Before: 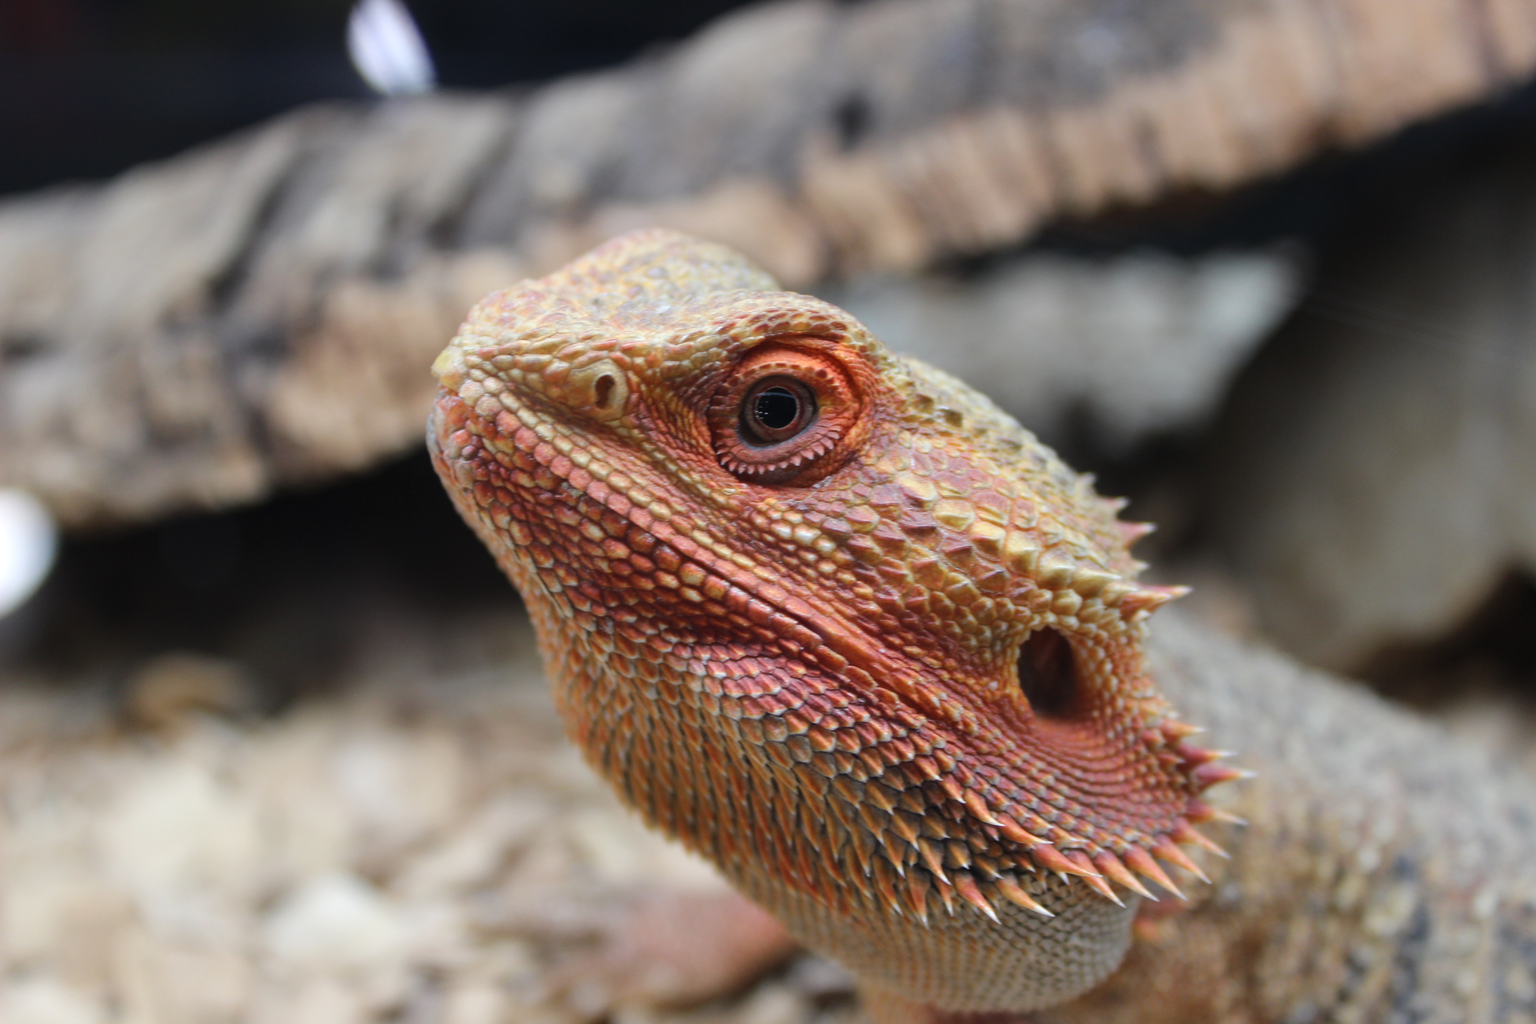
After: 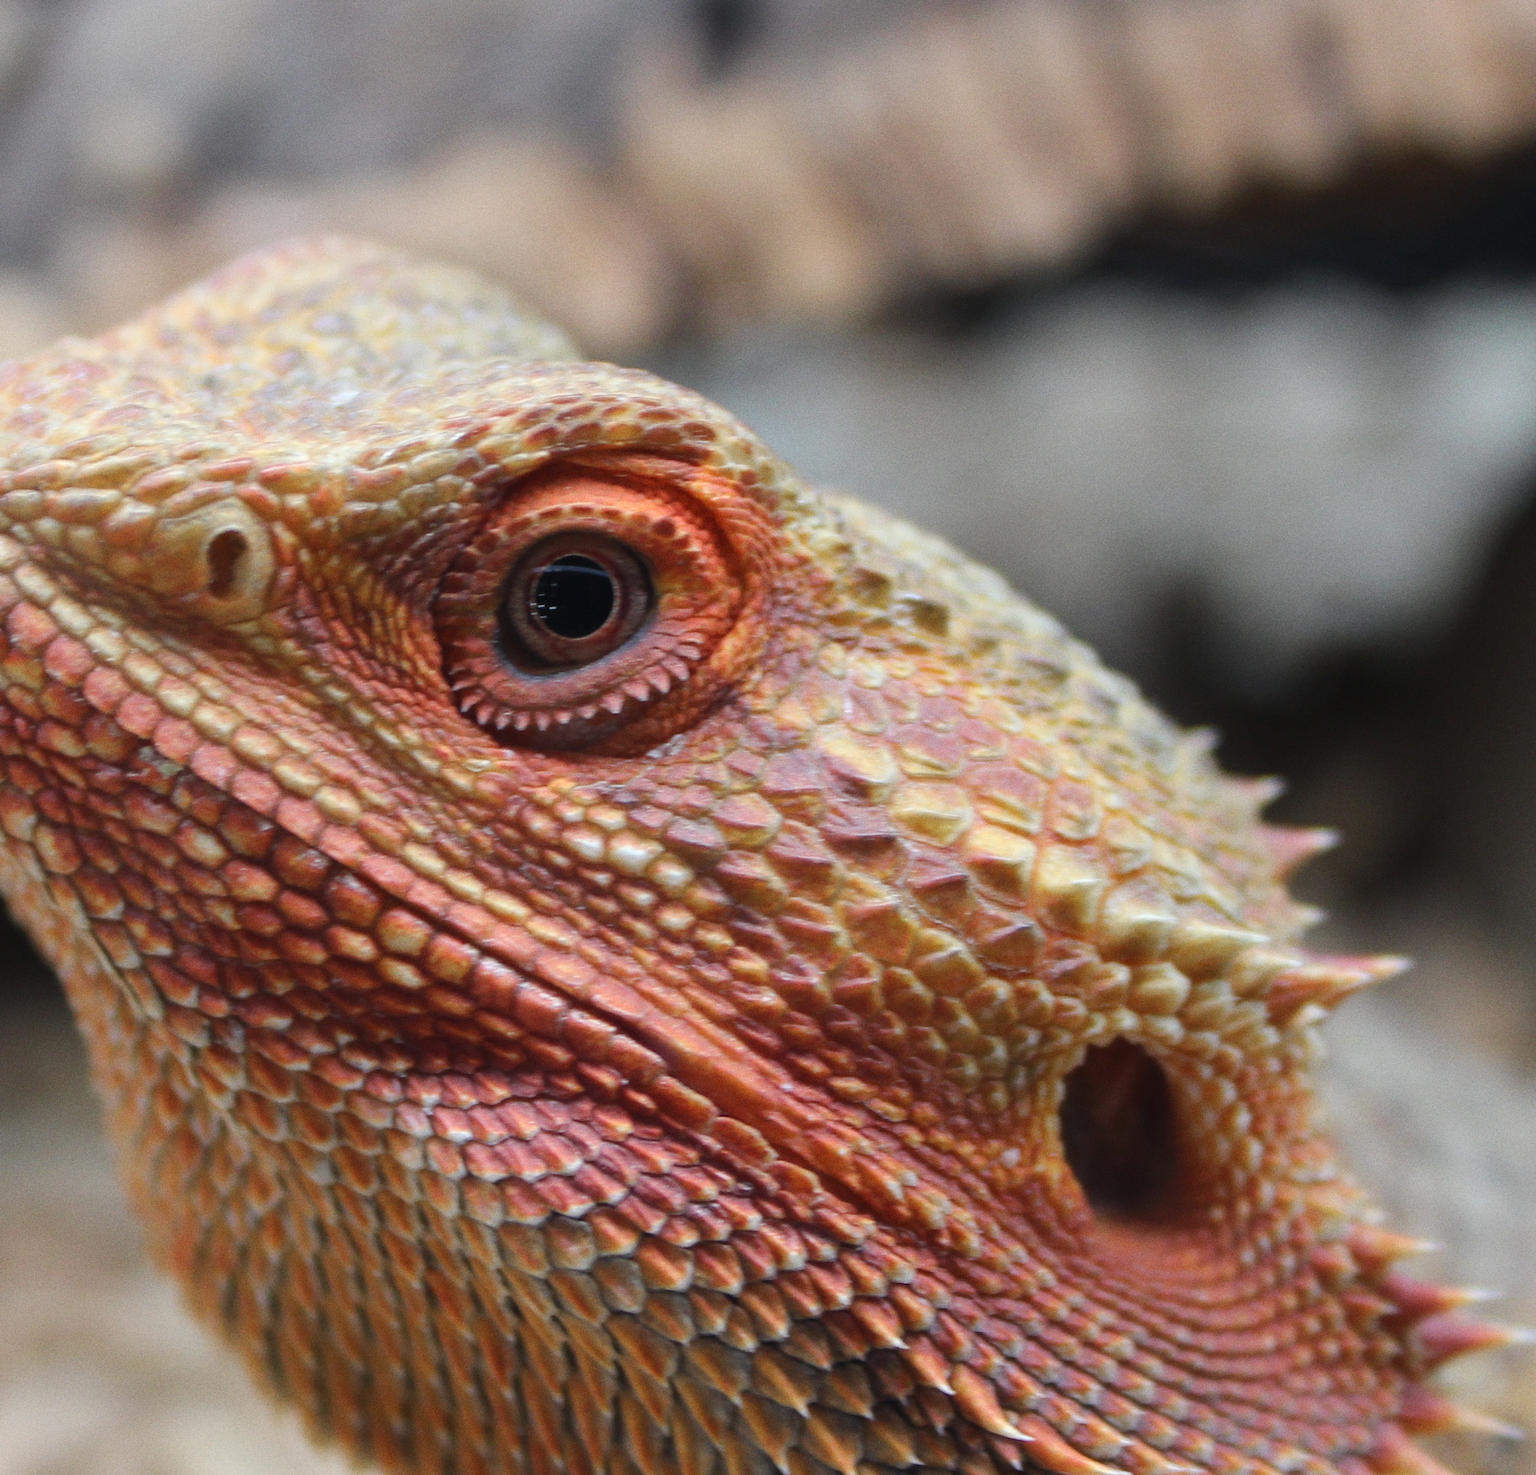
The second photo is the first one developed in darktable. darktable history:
grain: coarseness 0.09 ISO
crop: left 32.075%, top 10.976%, right 18.355%, bottom 17.596%
